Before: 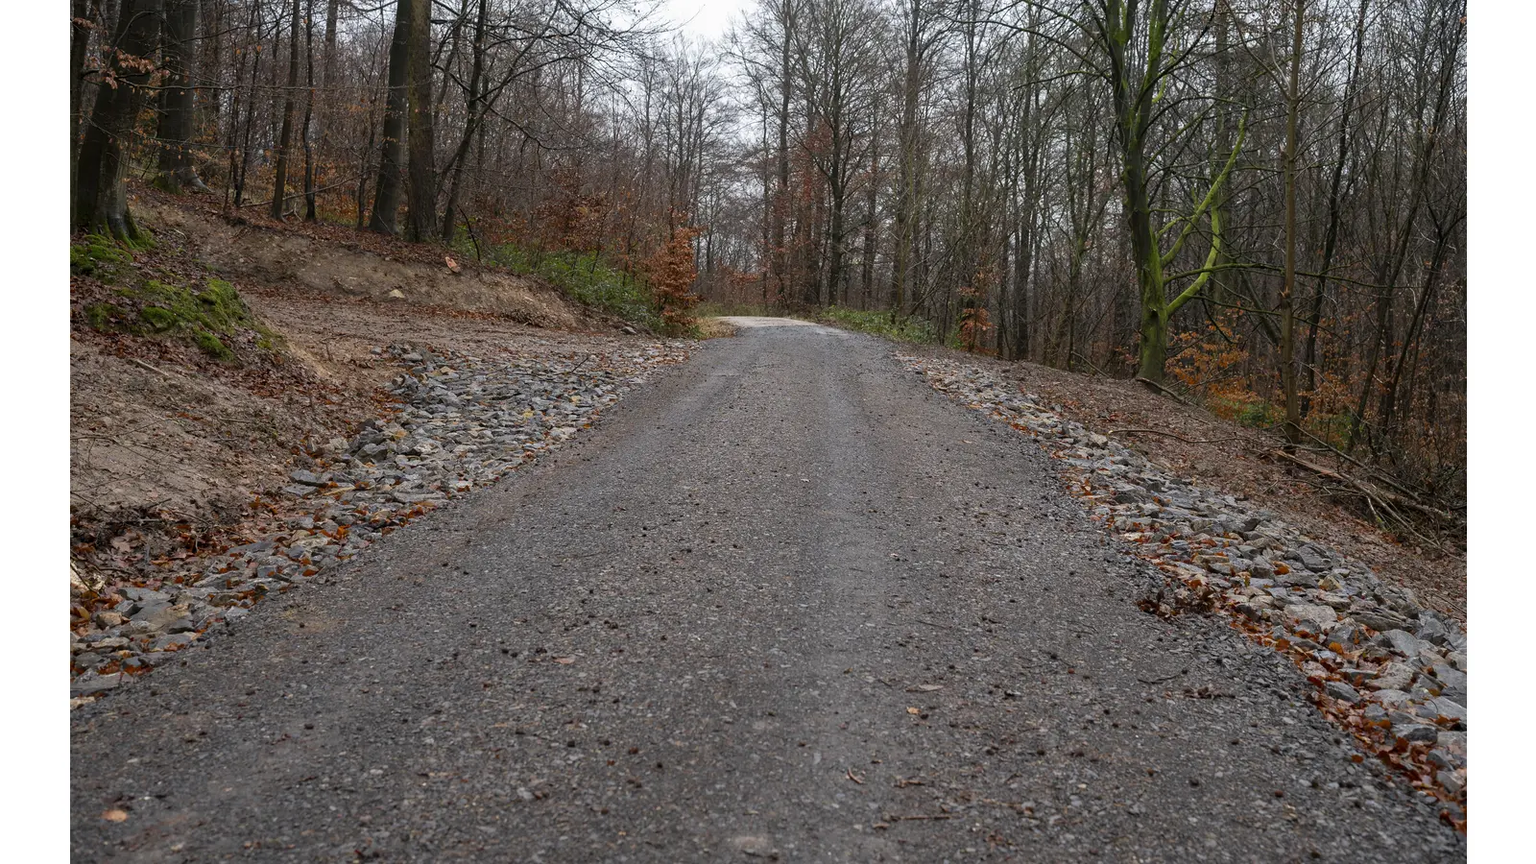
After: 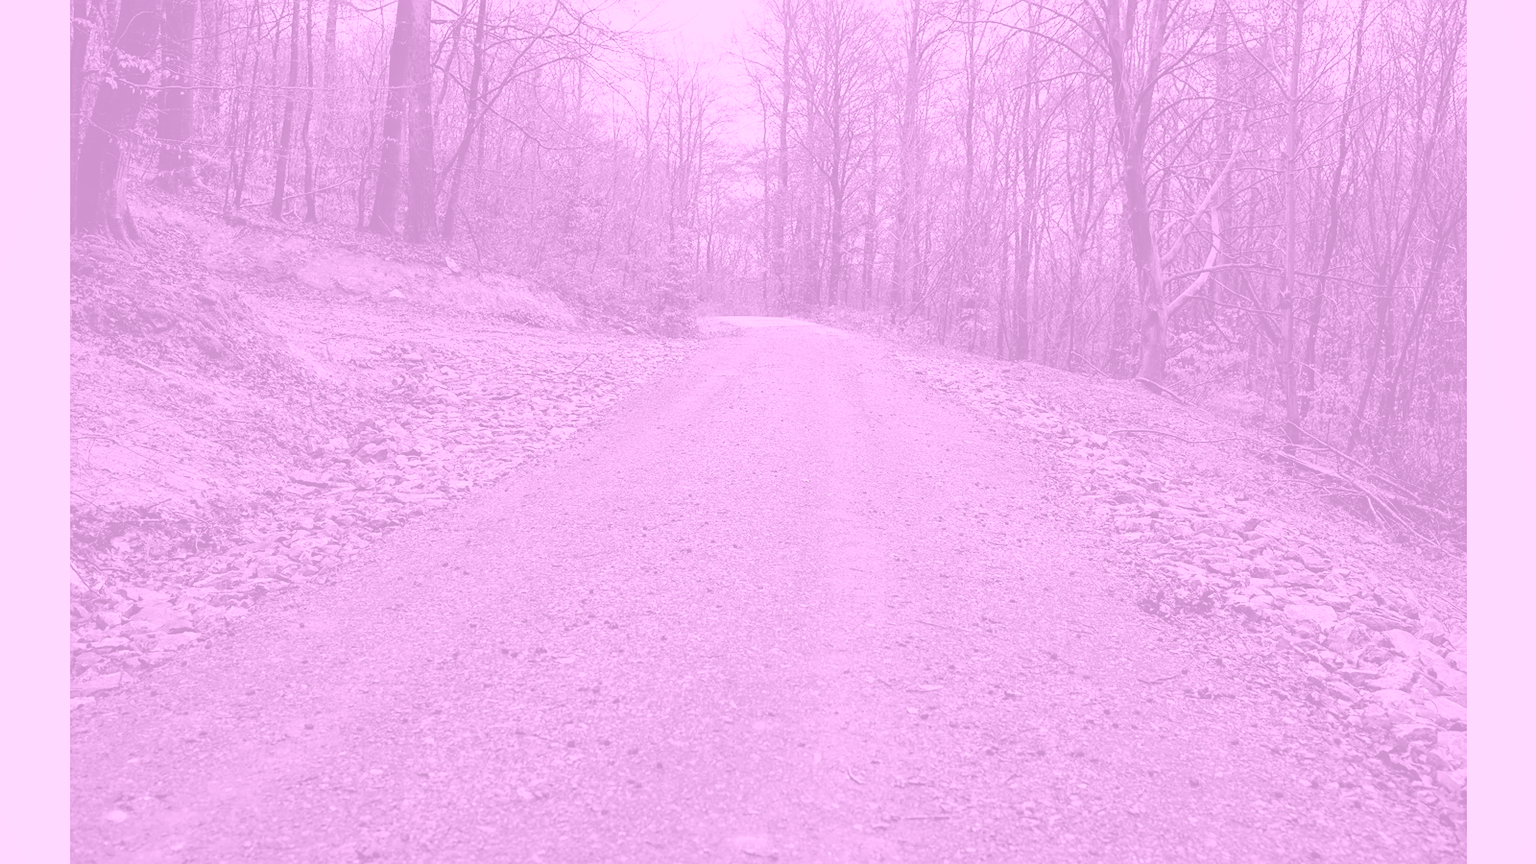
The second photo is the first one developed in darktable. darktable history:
shadows and highlights: on, module defaults
filmic rgb: black relative exposure -7.5 EV, white relative exposure 5 EV, hardness 3.31, contrast 1.3, contrast in shadows safe
sharpen: amount 0.2
colorize: hue 331.2°, saturation 75%, source mix 30.28%, lightness 70.52%, version 1
